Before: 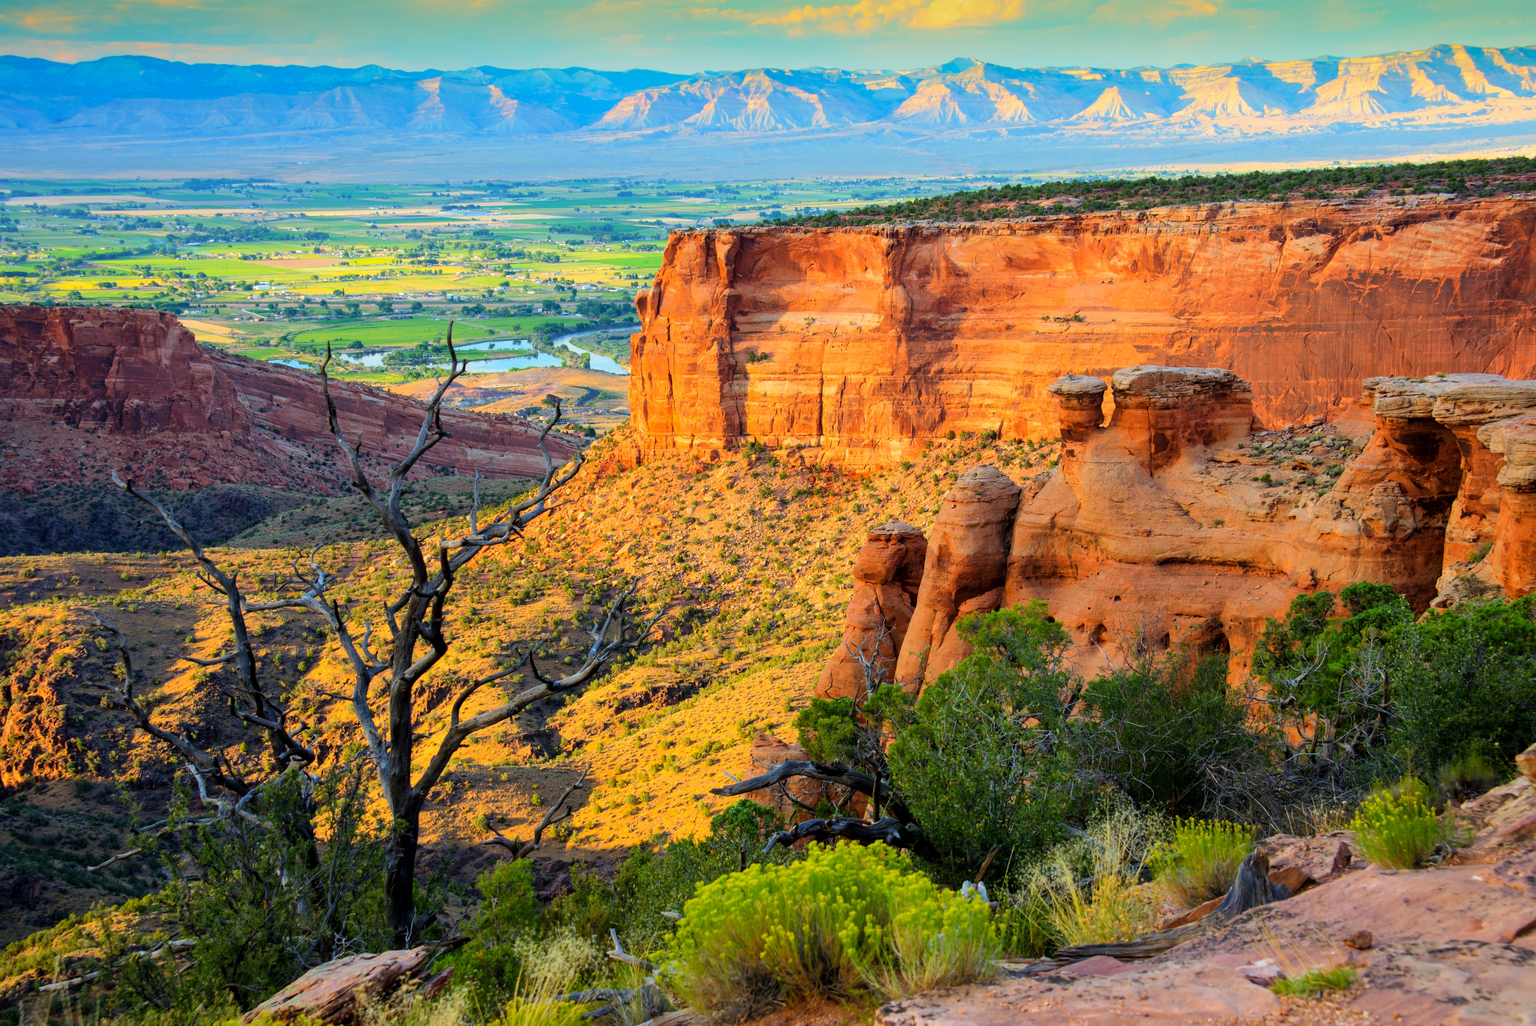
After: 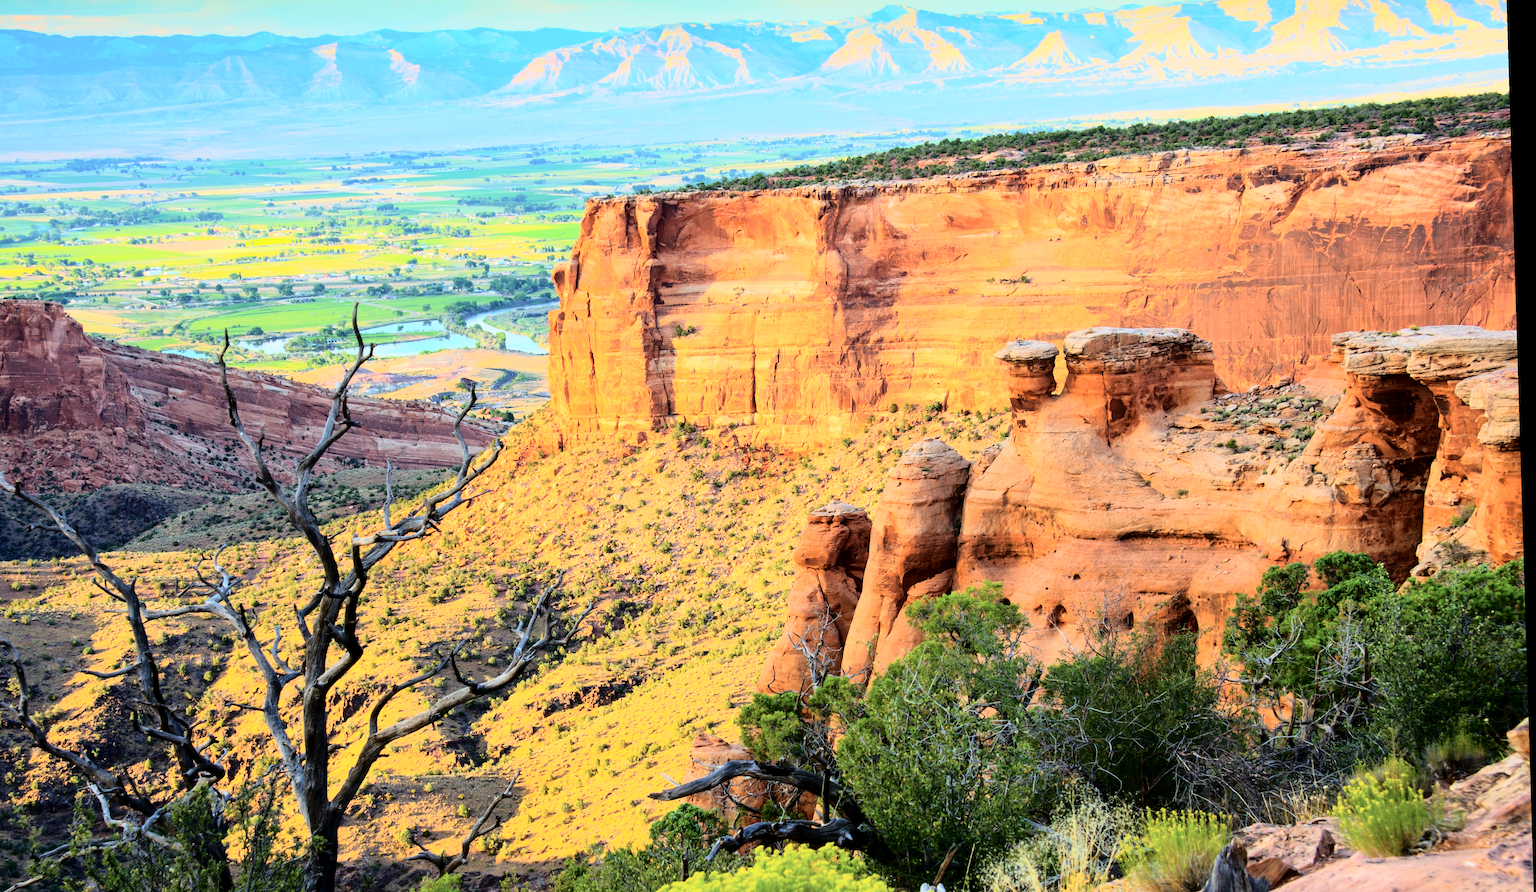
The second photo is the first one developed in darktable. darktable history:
tone curve: curves: ch0 [(0, 0) (0.003, 0.002) (0.011, 0.008) (0.025, 0.019) (0.044, 0.034) (0.069, 0.053) (0.1, 0.079) (0.136, 0.127) (0.177, 0.191) (0.224, 0.274) (0.277, 0.367) (0.335, 0.465) (0.399, 0.552) (0.468, 0.643) (0.543, 0.737) (0.623, 0.82) (0.709, 0.891) (0.801, 0.928) (0.898, 0.963) (1, 1)], color space Lab, independent channels, preserve colors none
rotate and perspective: rotation -1.75°, automatic cropping off
crop: left 8.155%, top 6.611%, bottom 15.385%
